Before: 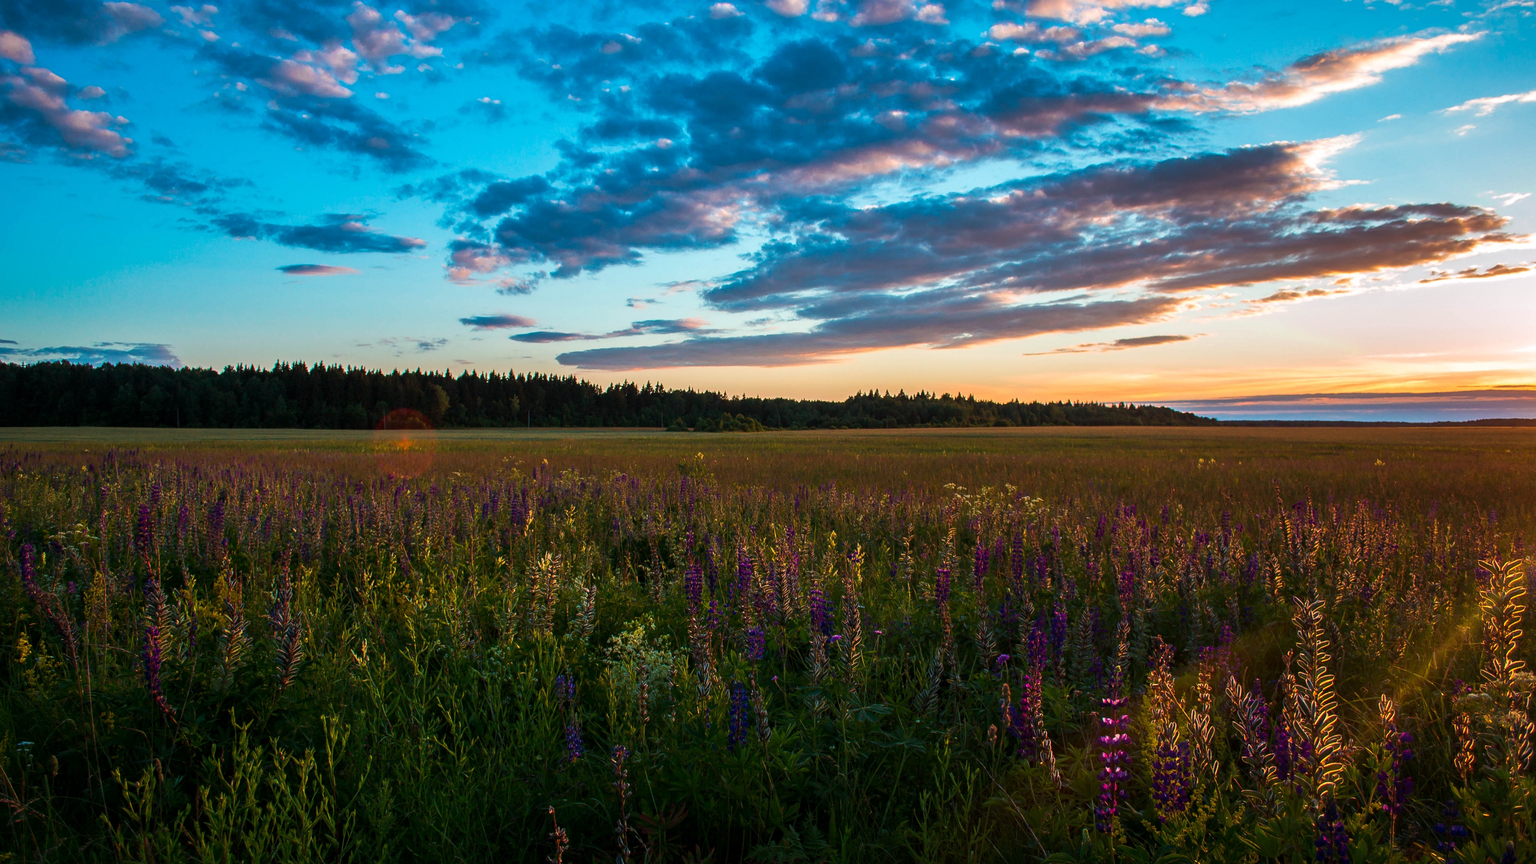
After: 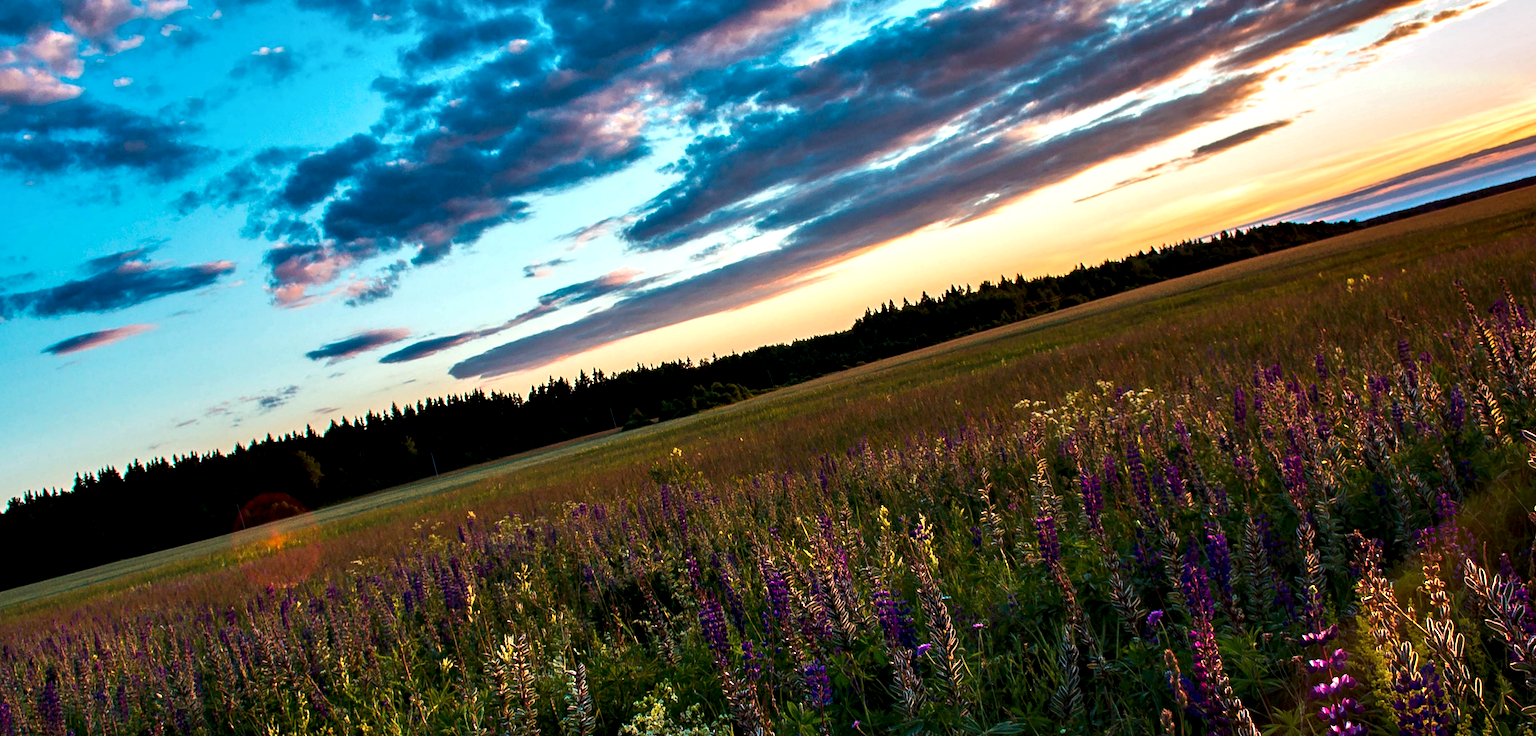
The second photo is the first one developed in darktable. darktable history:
contrast equalizer: octaves 7, y [[0.6 ×6], [0.55 ×6], [0 ×6], [0 ×6], [0 ×6]]
rotate and perspective: rotation -14.8°, crop left 0.1, crop right 0.903, crop top 0.25, crop bottom 0.748
crop: left 9.929%, top 3.475%, right 9.188%, bottom 9.529%
